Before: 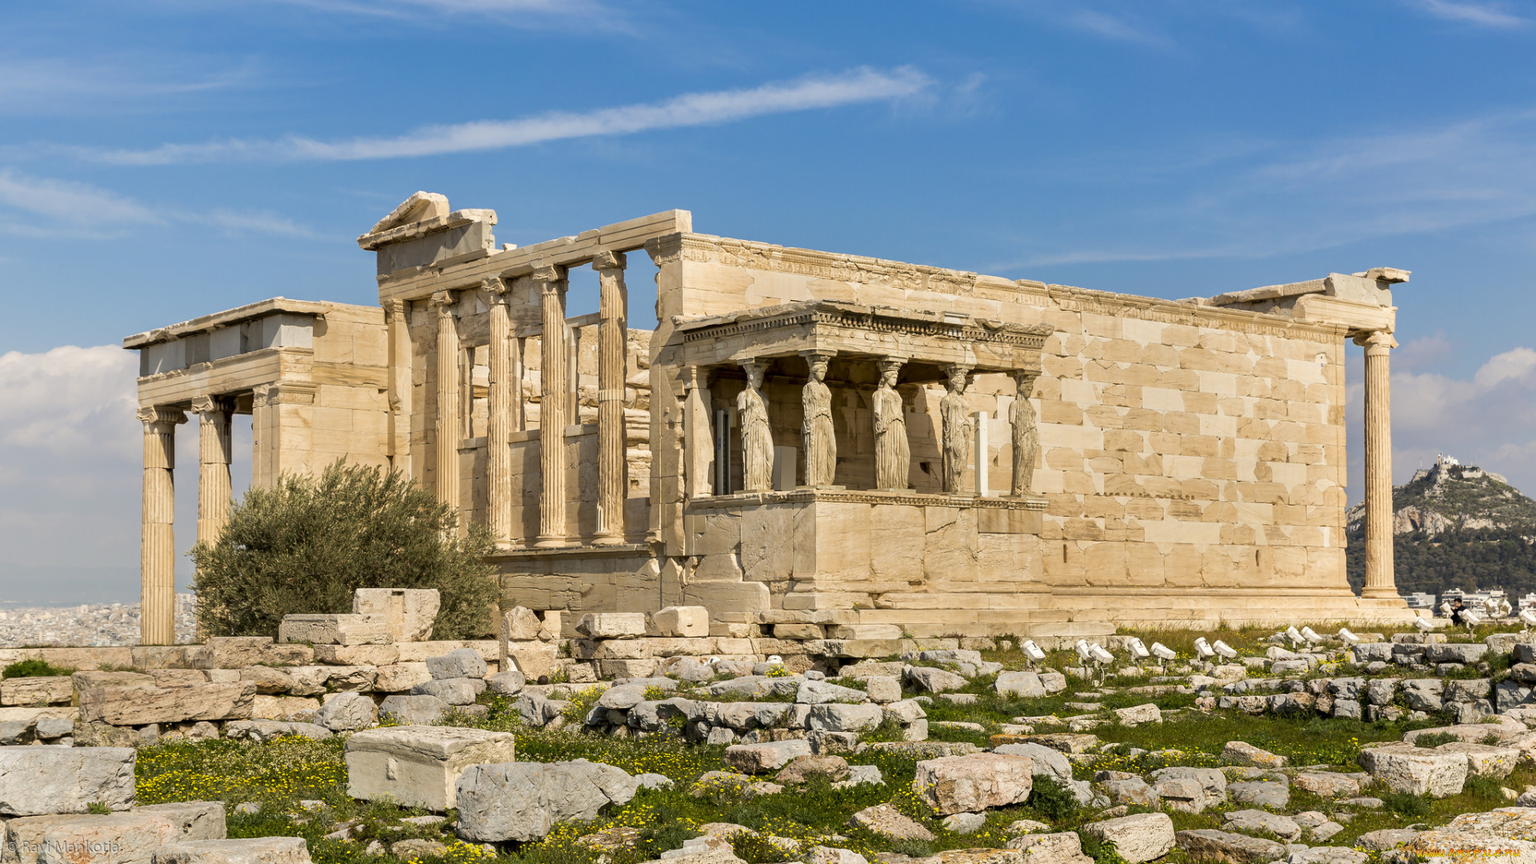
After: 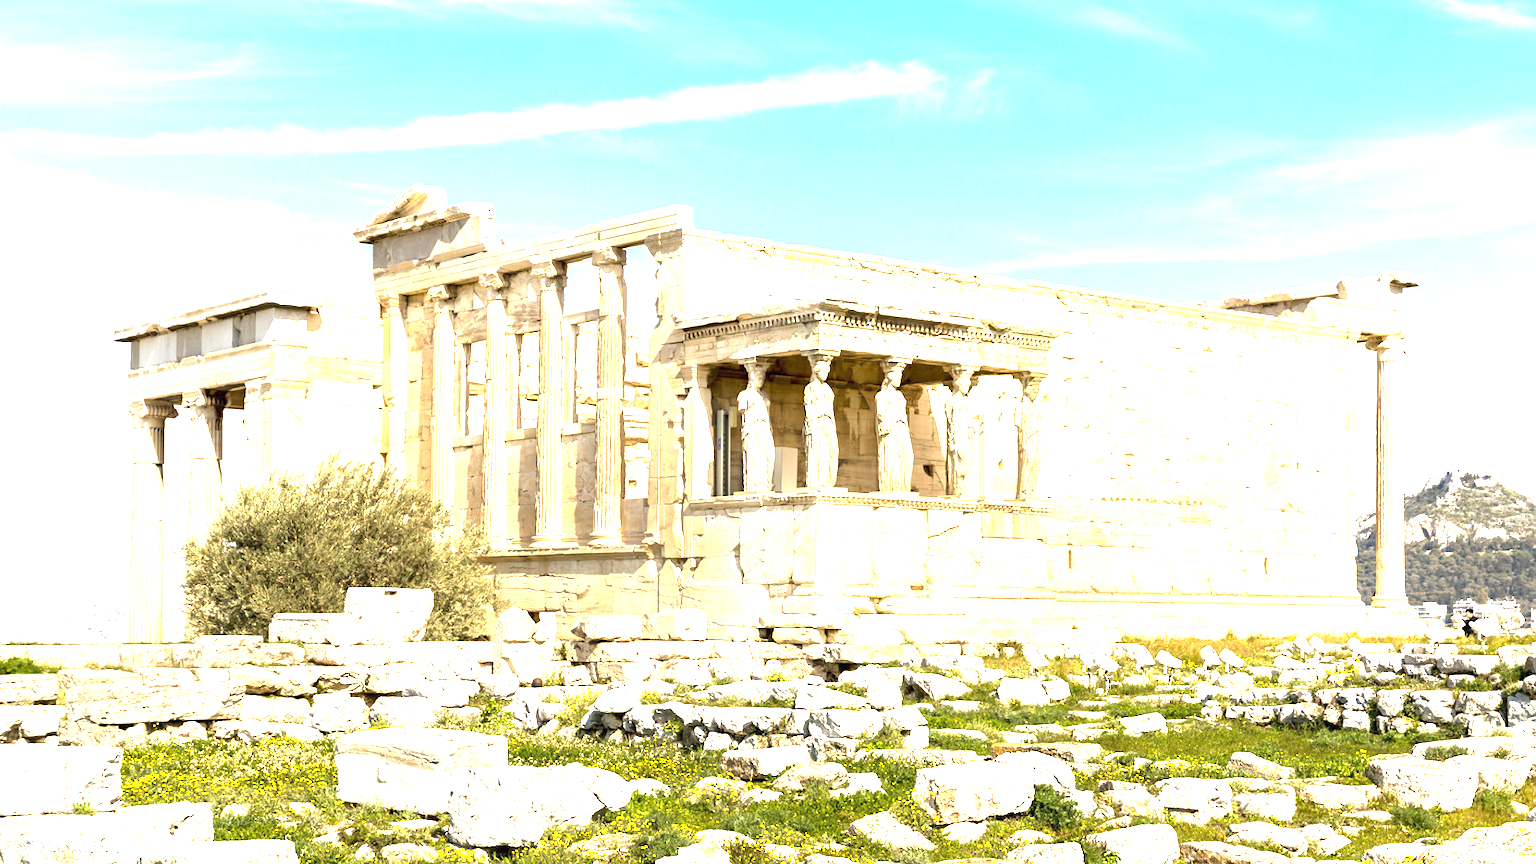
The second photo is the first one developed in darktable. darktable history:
exposure: black level correction 0, exposure 2.301 EV, compensate highlight preservation false
crop and rotate: angle -0.571°
